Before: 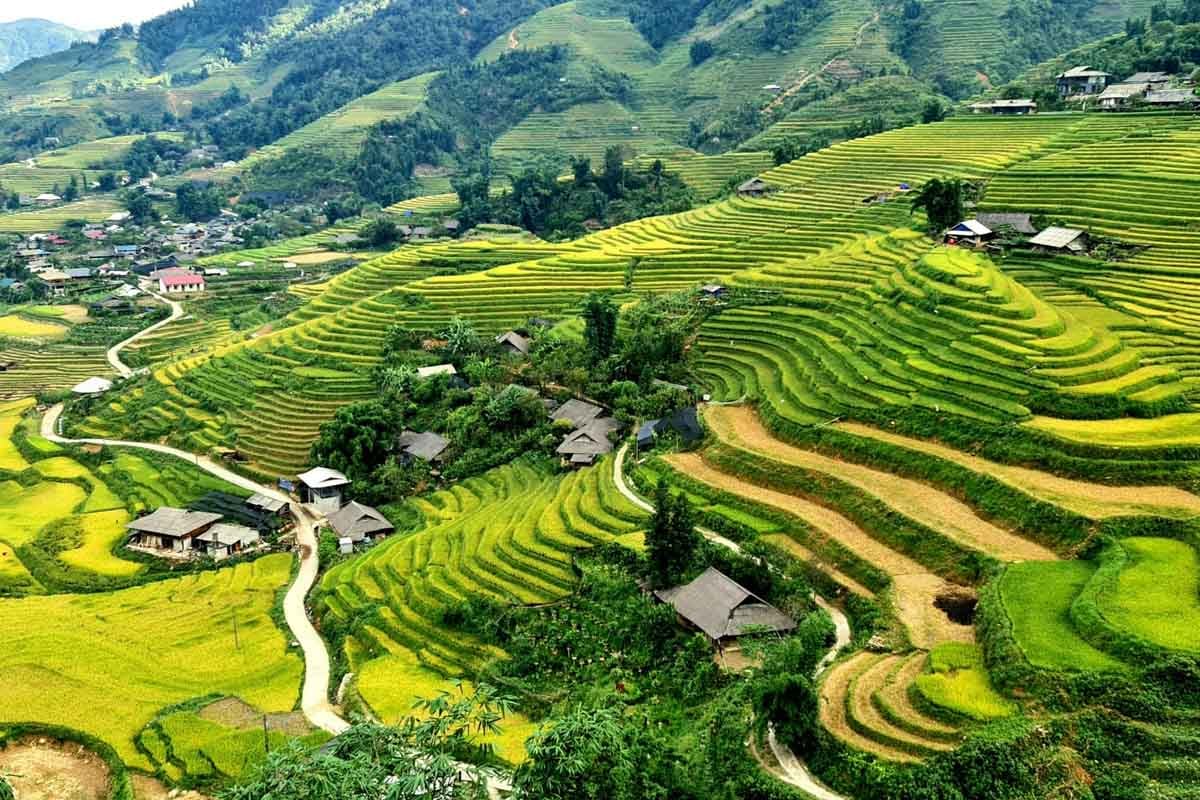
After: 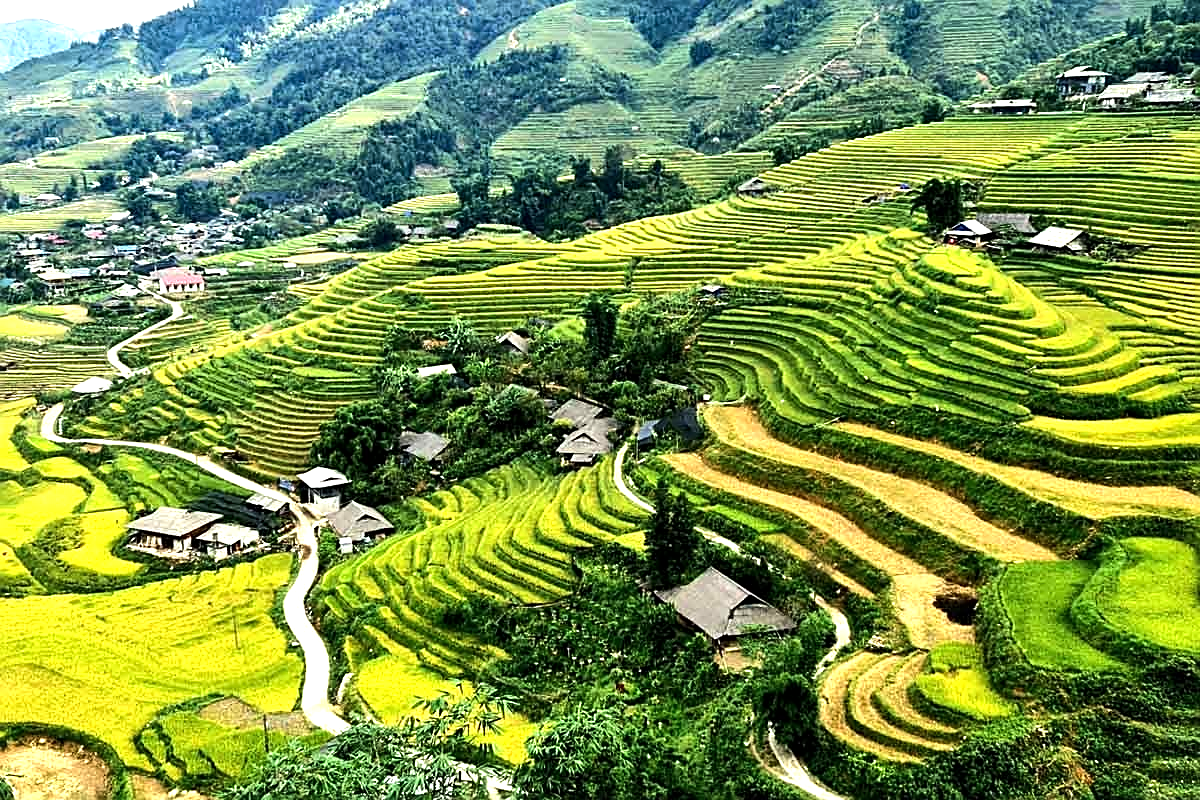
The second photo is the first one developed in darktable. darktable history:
tone equalizer: -8 EV -0.73 EV, -7 EV -0.685 EV, -6 EV -0.63 EV, -5 EV -0.396 EV, -3 EV 0.383 EV, -2 EV 0.6 EV, -1 EV 0.684 EV, +0 EV 0.781 EV, edges refinement/feathering 500, mask exposure compensation -1.57 EV, preserve details no
local contrast: mode bilateral grid, contrast 20, coarseness 51, detail 119%, midtone range 0.2
sharpen: on, module defaults
contrast equalizer: octaves 7, y [[0.5 ×6], [0.5 ×6], [0.5, 0.5, 0.501, 0.545, 0.707, 0.863], [0 ×6], [0 ×6]]
